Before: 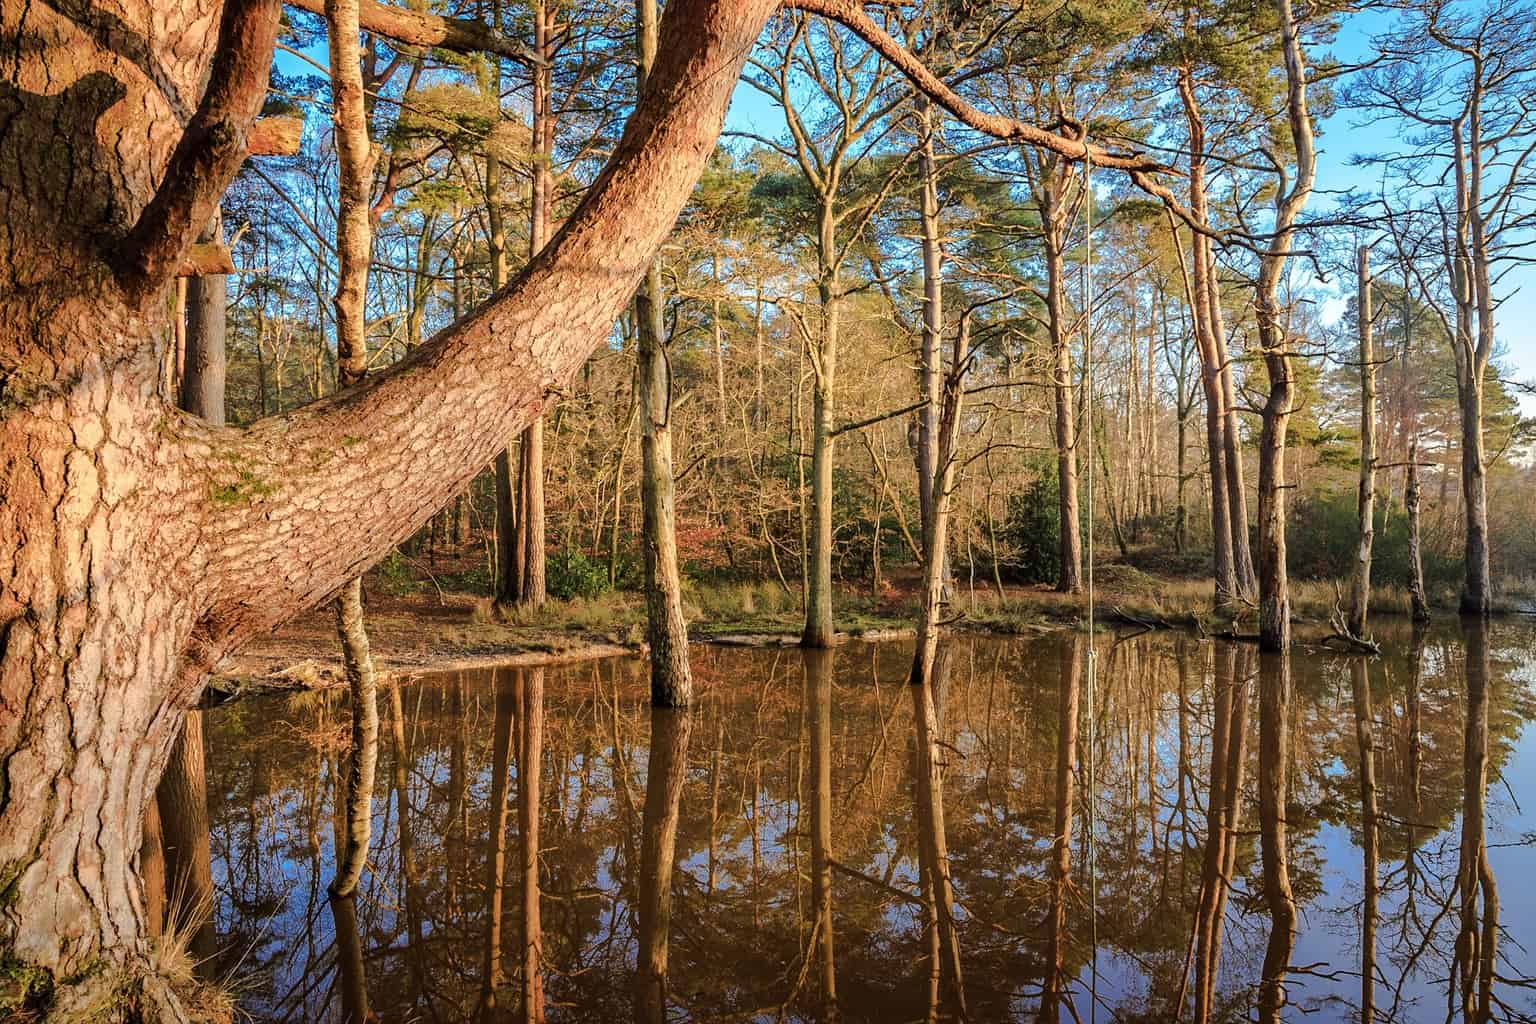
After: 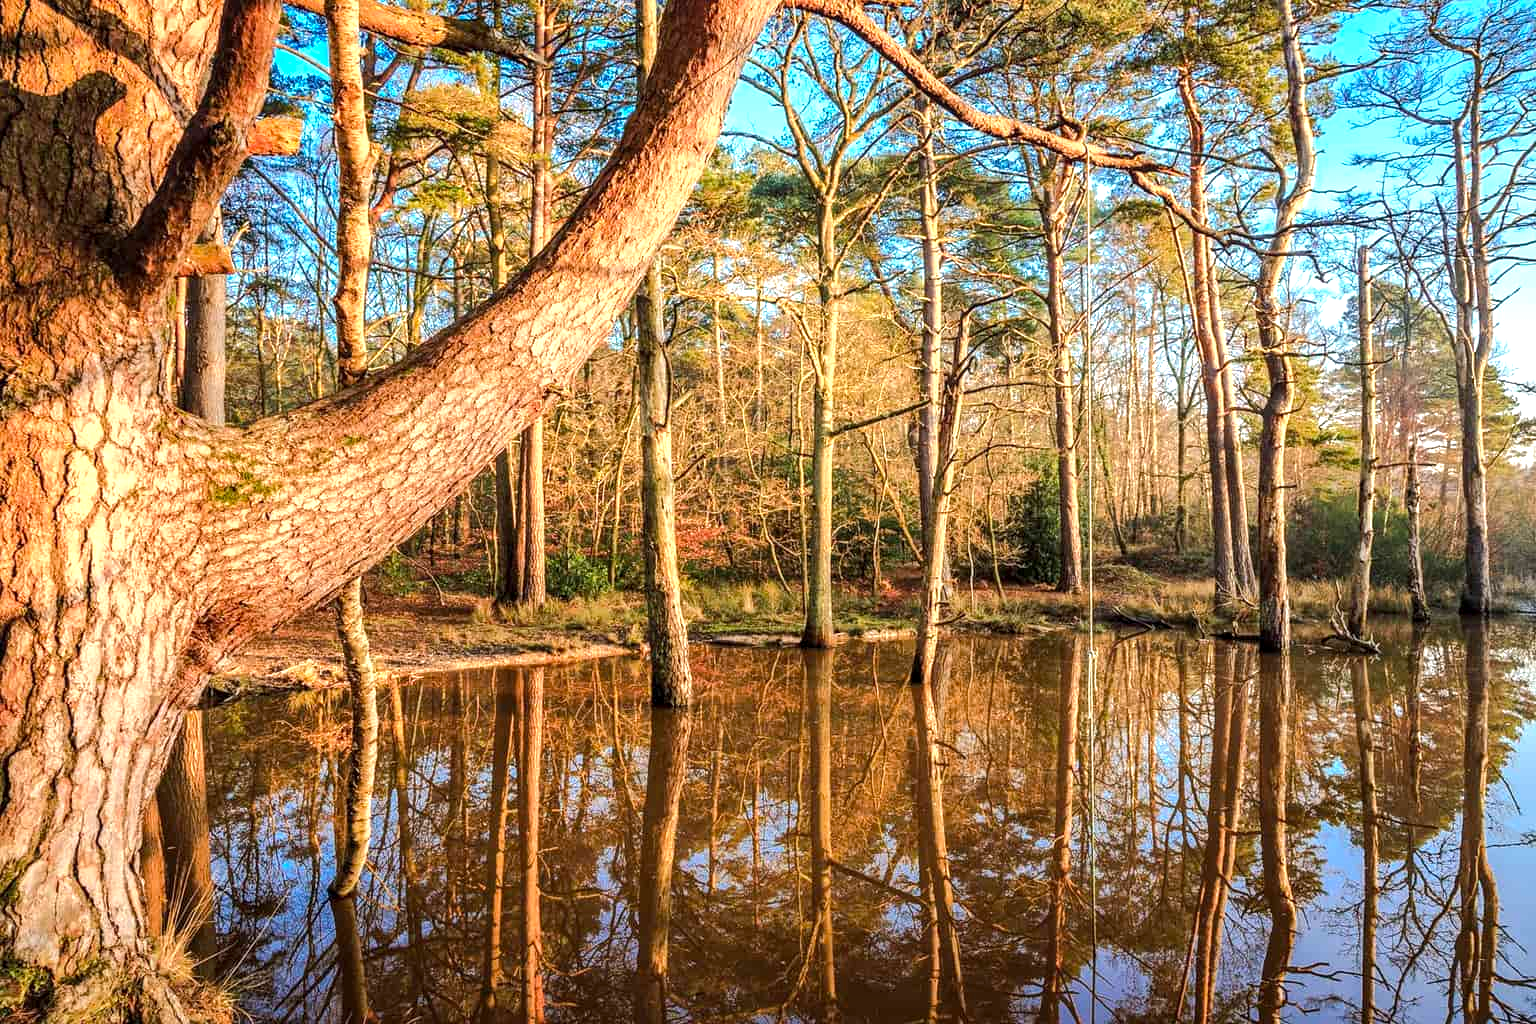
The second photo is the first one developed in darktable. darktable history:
exposure: exposure 0.647 EV, compensate highlight preservation false
contrast brightness saturation: saturation -0.021
local contrast: on, module defaults
